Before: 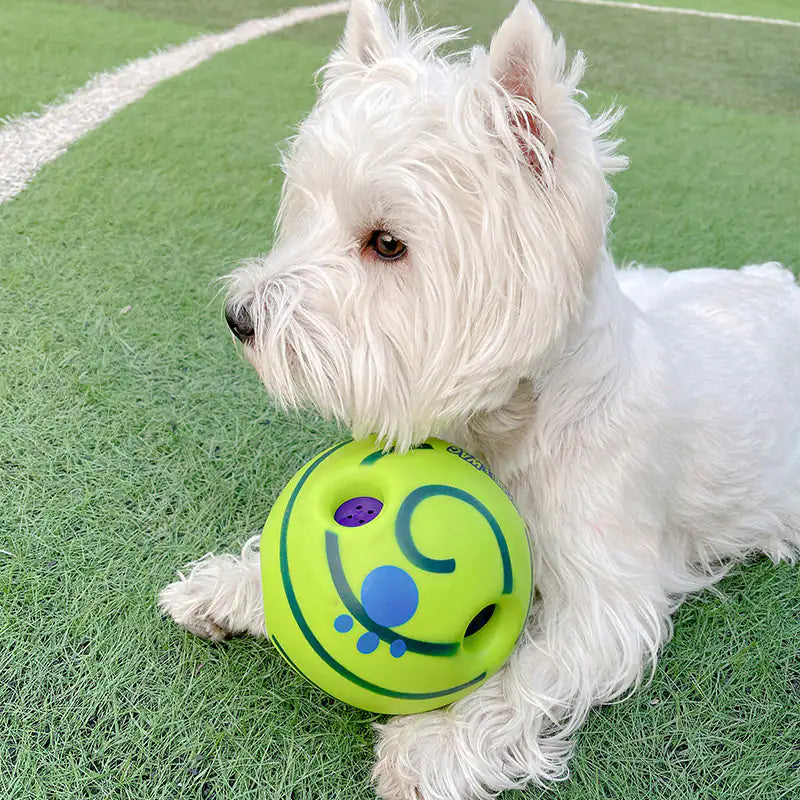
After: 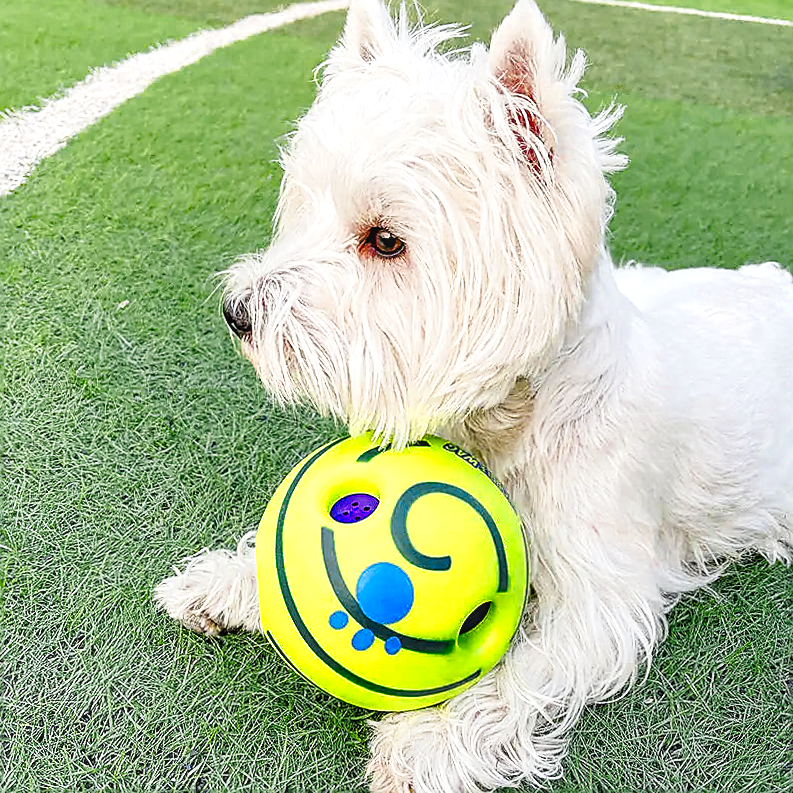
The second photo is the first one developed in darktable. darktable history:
tone curve: curves: ch0 [(0, 0) (0.003, 0.011) (0.011, 0.019) (0.025, 0.03) (0.044, 0.045) (0.069, 0.061) (0.1, 0.085) (0.136, 0.119) (0.177, 0.159) (0.224, 0.205) (0.277, 0.261) (0.335, 0.329) (0.399, 0.407) (0.468, 0.508) (0.543, 0.606) (0.623, 0.71) (0.709, 0.815) (0.801, 0.903) (0.898, 0.957) (1, 1)], preserve colors none
crop and rotate: angle -0.5°
haze removal: adaptive false
sharpen: radius 1.4, amount 1.25, threshold 0.7
local contrast: on, module defaults
color zones: curves: ch0 [(0.004, 0.305) (0.261, 0.623) (0.389, 0.399) (0.708, 0.571) (0.947, 0.34)]; ch1 [(0.025, 0.645) (0.229, 0.584) (0.326, 0.551) (0.484, 0.262) (0.757, 0.643)]
